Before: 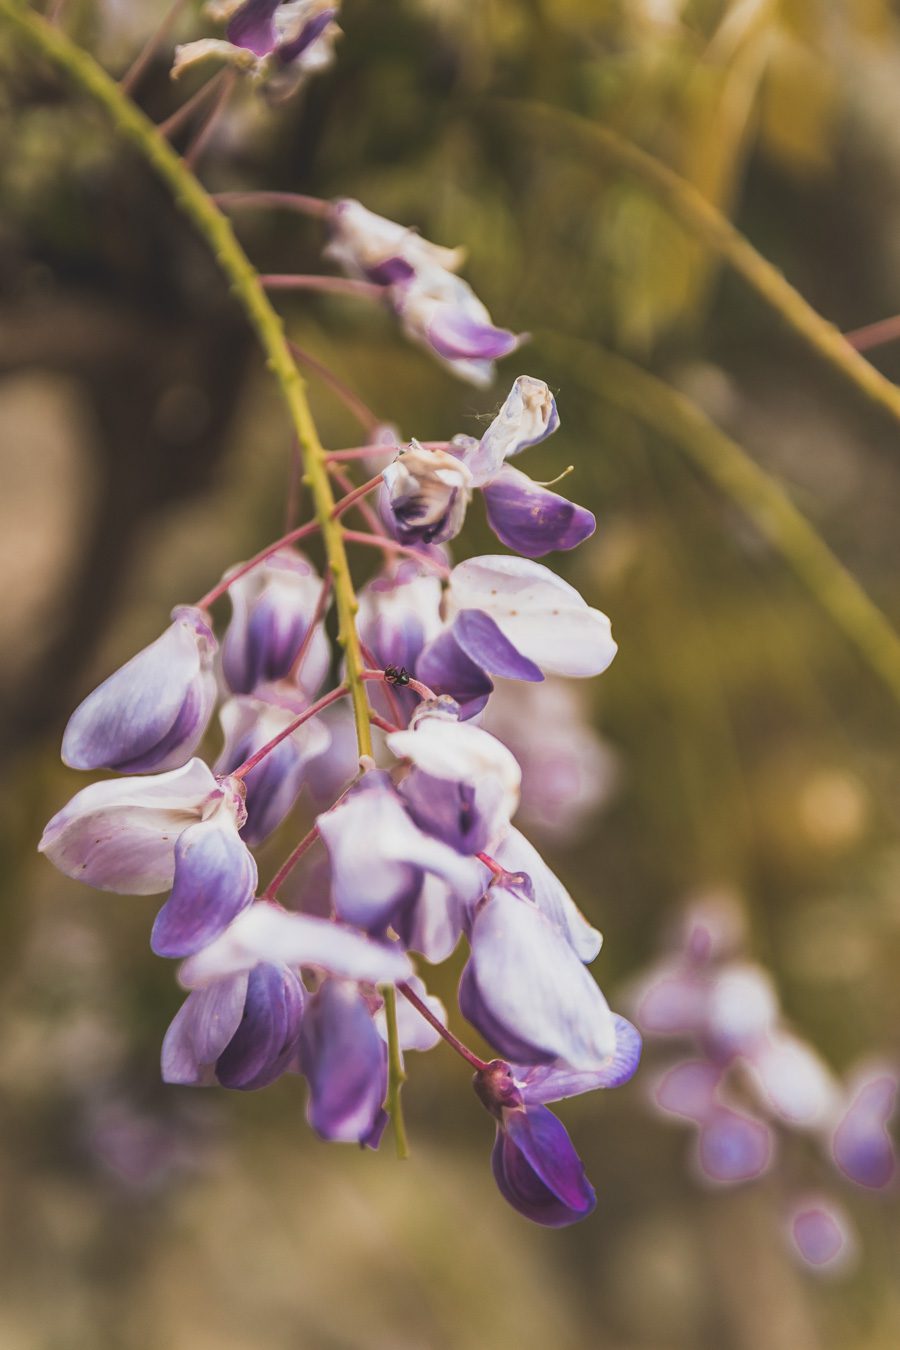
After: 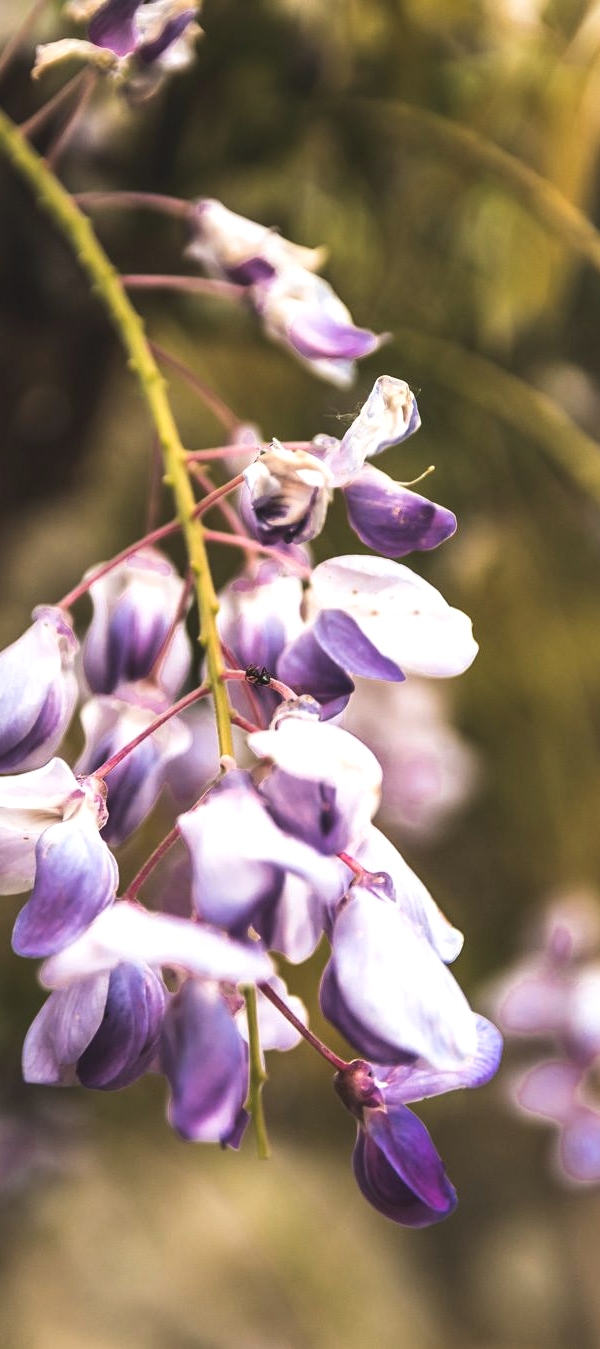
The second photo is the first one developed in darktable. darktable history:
tone equalizer: -8 EV -0.743 EV, -7 EV -0.706 EV, -6 EV -0.565 EV, -5 EV -0.375 EV, -3 EV 0.388 EV, -2 EV 0.6 EV, -1 EV 0.68 EV, +0 EV 0.721 EV, edges refinement/feathering 500, mask exposure compensation -1.57 EV, preserve details no
crop and rotate: left 15.511%, right 17.796%
